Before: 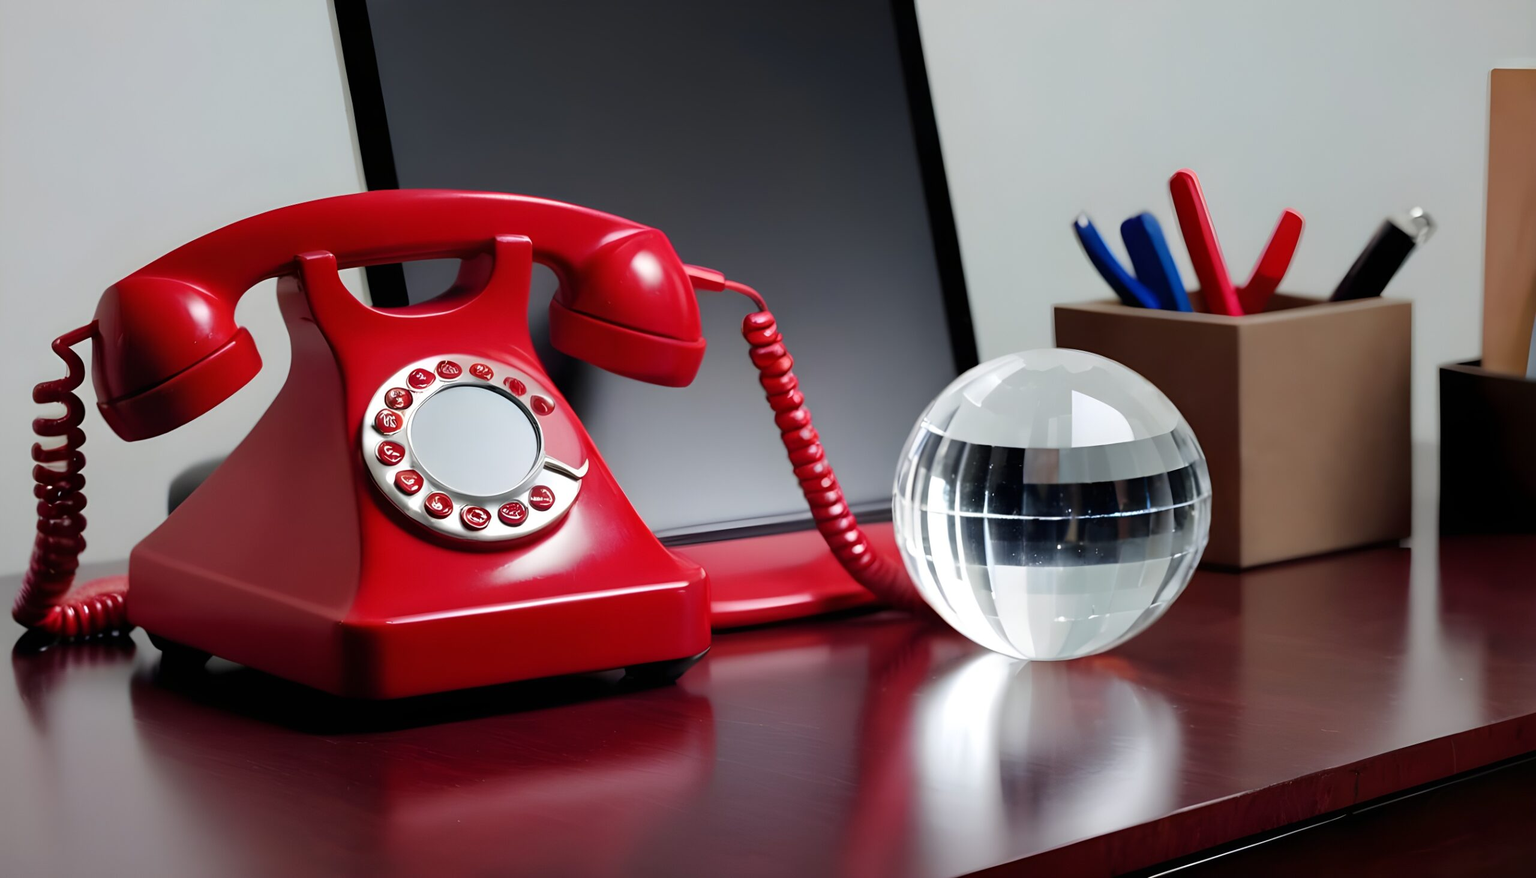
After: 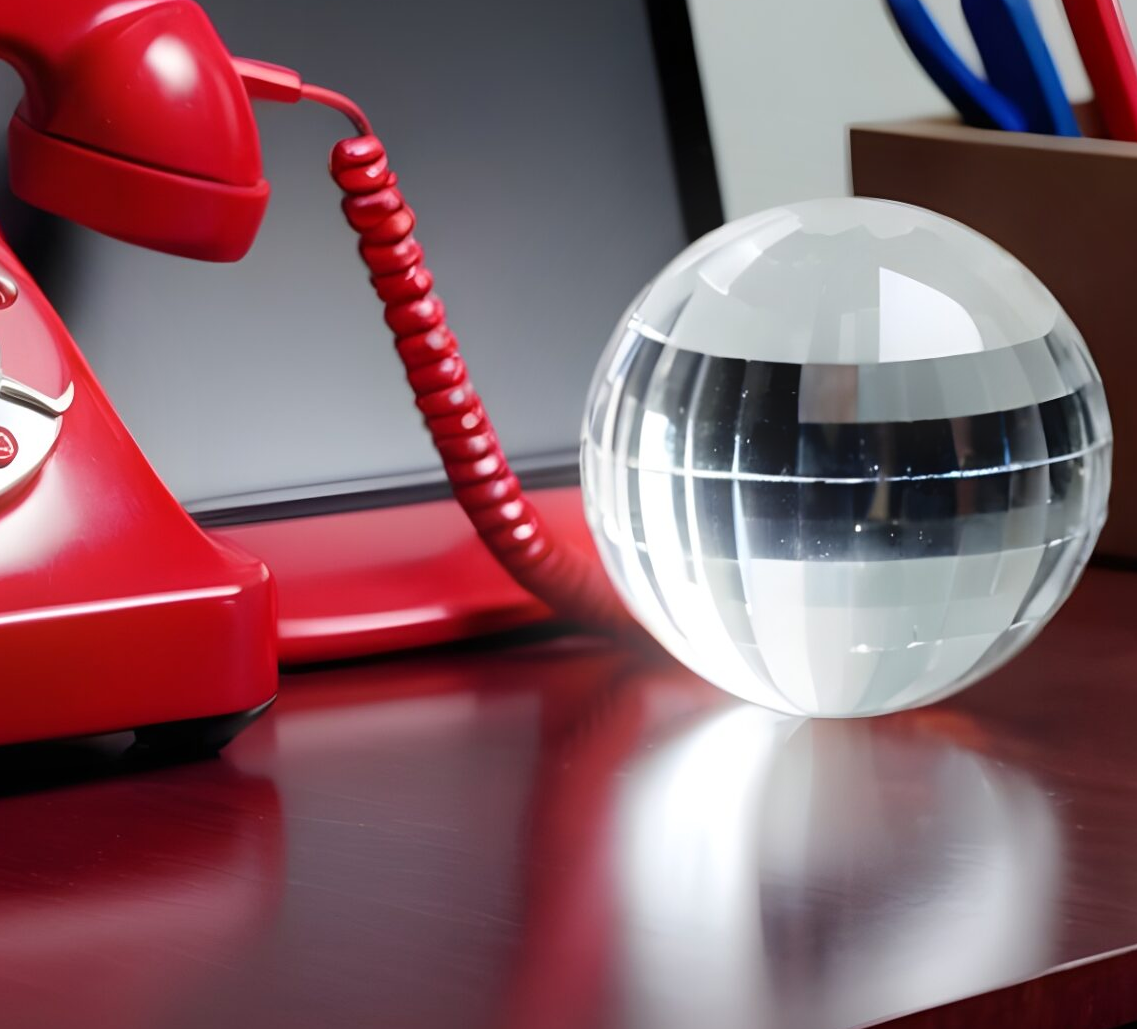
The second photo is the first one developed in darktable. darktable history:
crop: left 35.432%, top 26.233%, right 20.145%, bottom 3.432%
bloom: size 15%, threshold 97%, strength 7%
